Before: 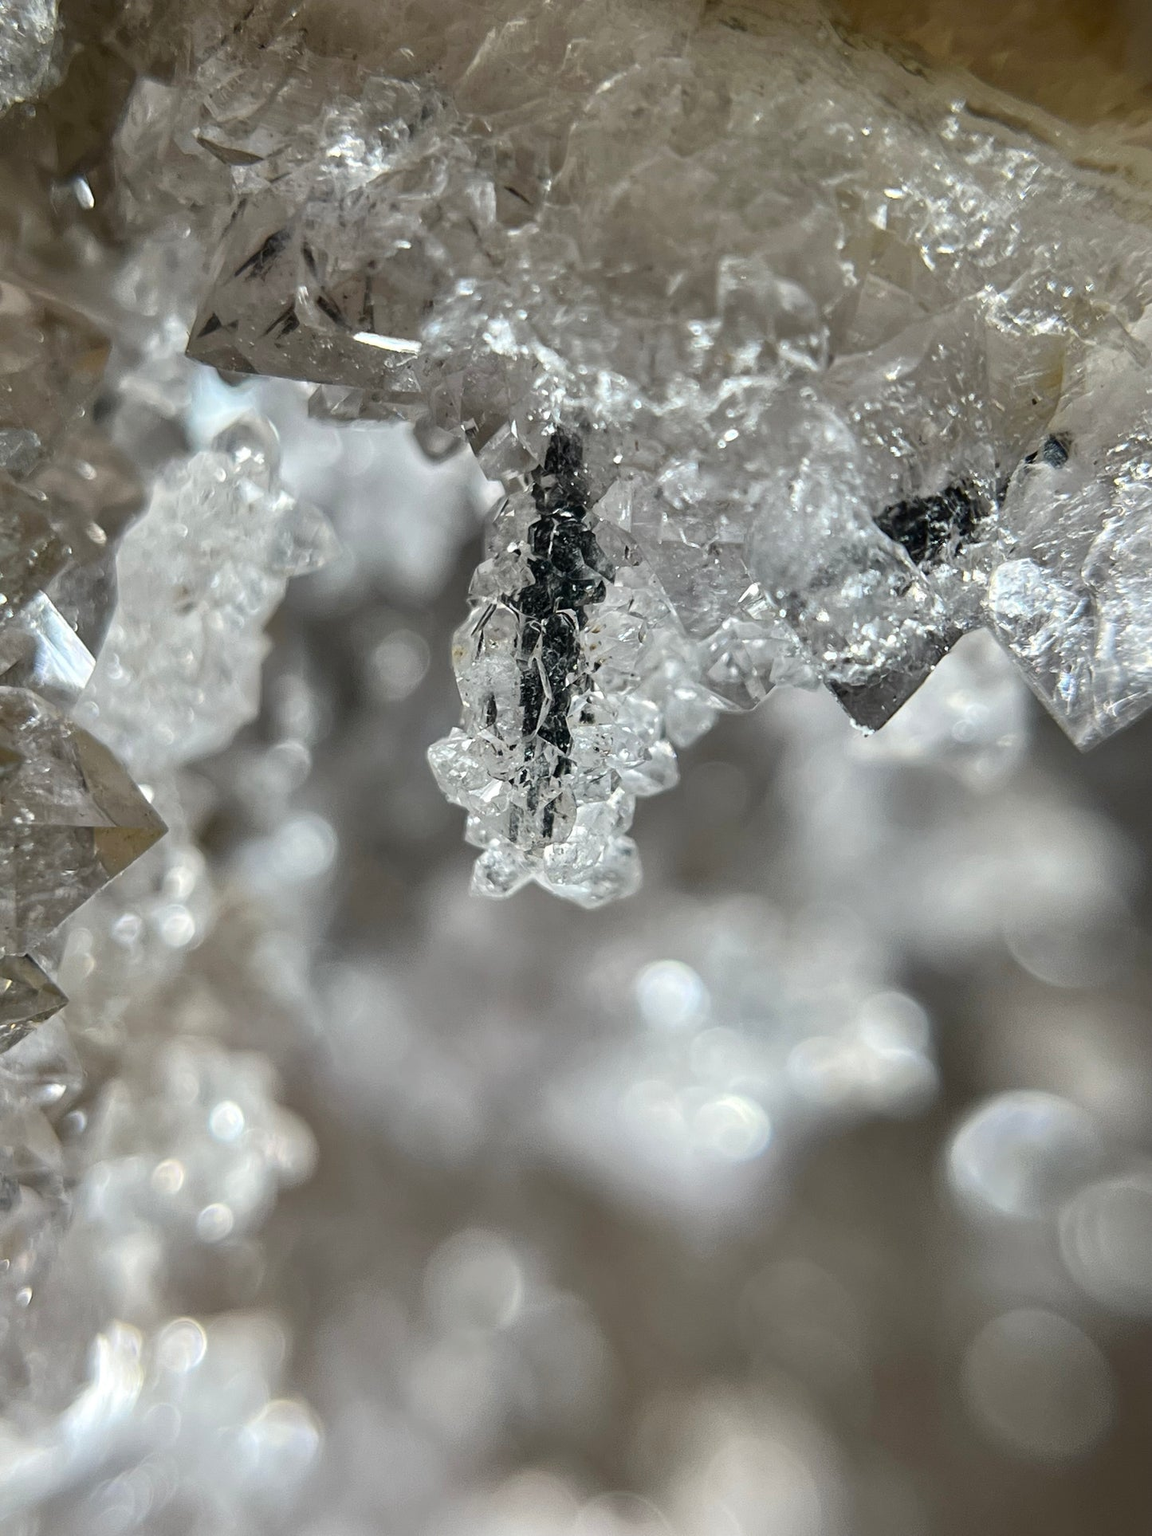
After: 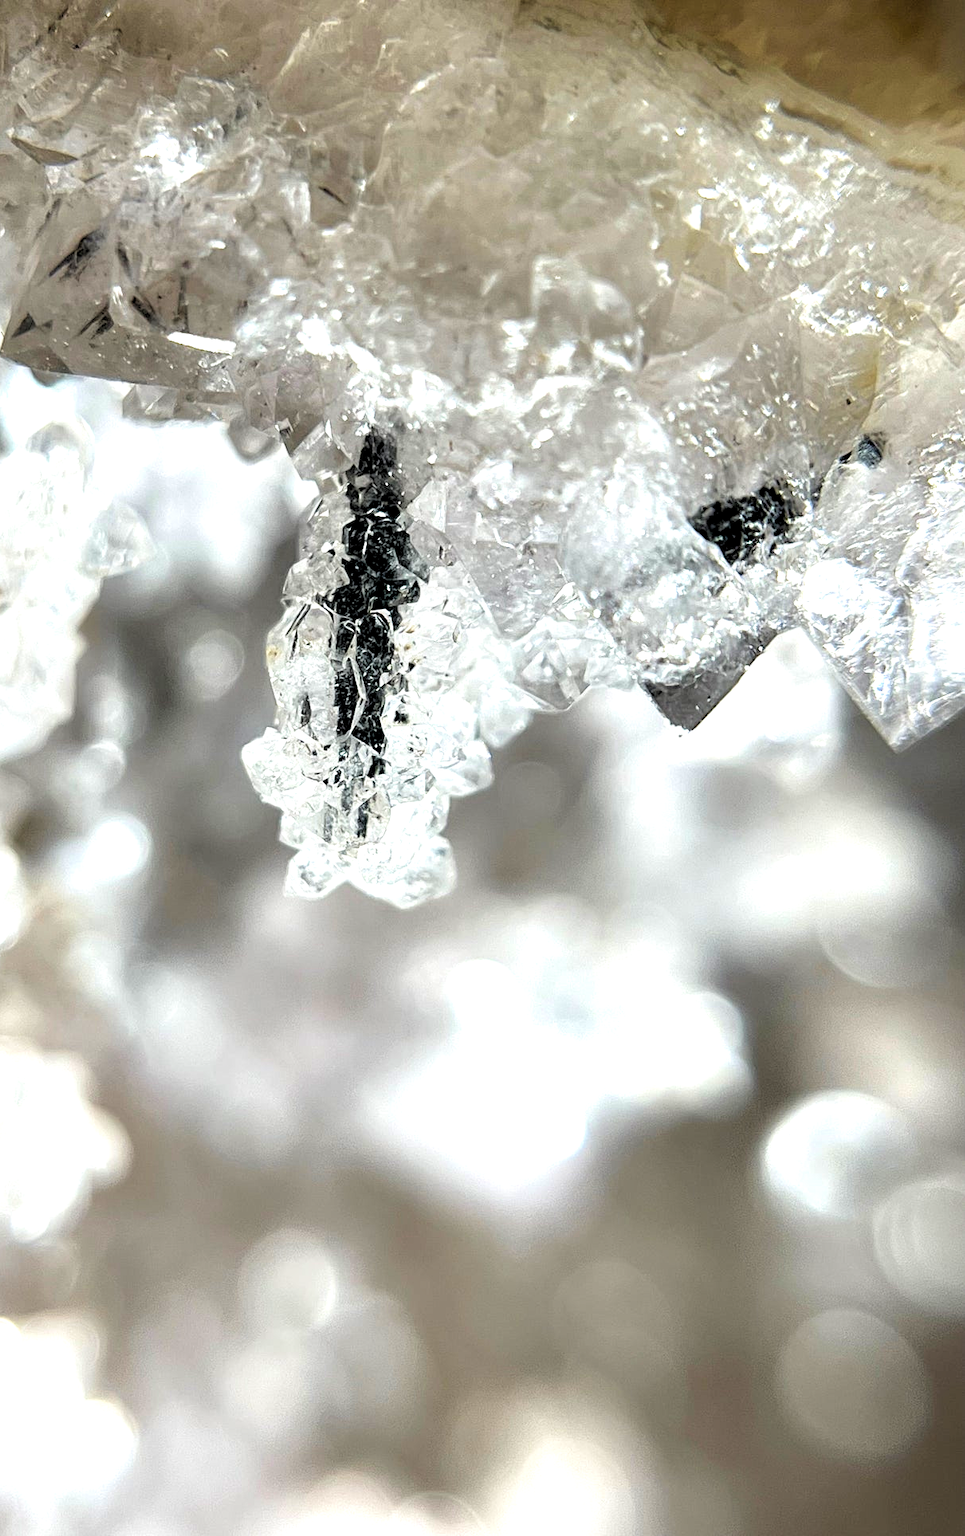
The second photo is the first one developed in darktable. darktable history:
velvia: strength 15%
exposure: black level correction 0, exposure 1 EV, compensate exposure bias true, compensate highlight preservation false
contrast equalizer: y [[0.5, 0.496, 0.435, 0.435, 0.496, 0.5], [0.5 ×6], [0.5 ×6], [0 ×6], [0 ×6]]
rgb levels: levels [[0.034, 0.472, 0.904], [0, 0.5, 1], [0, 0.5, 1]]
crop: left 16.145%
